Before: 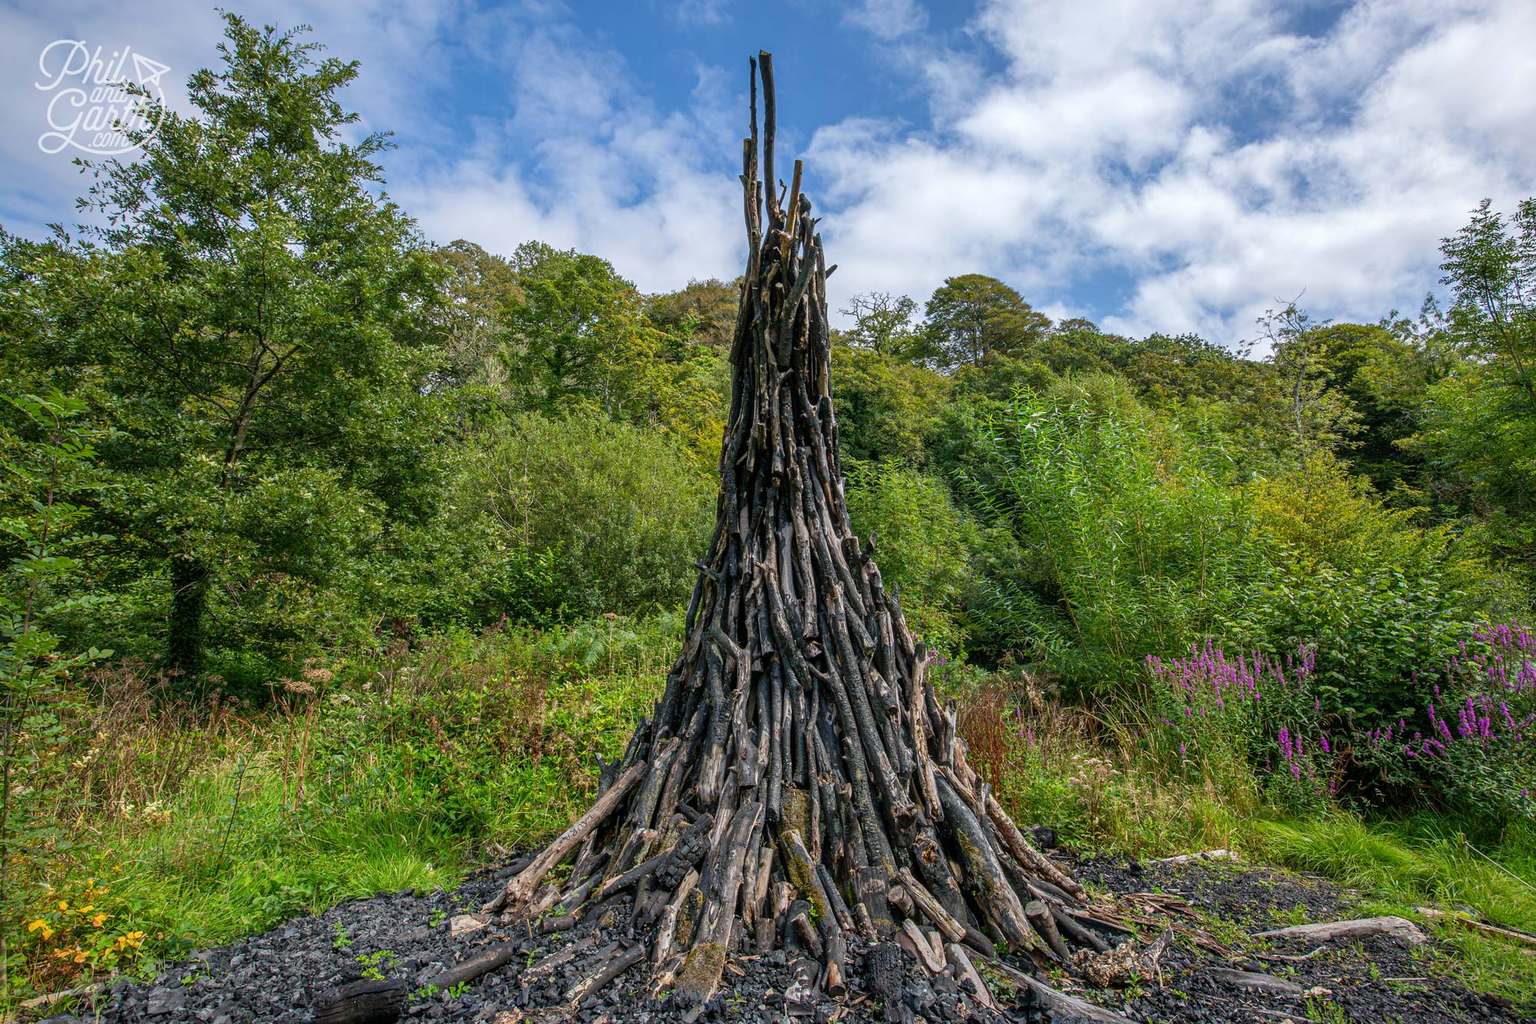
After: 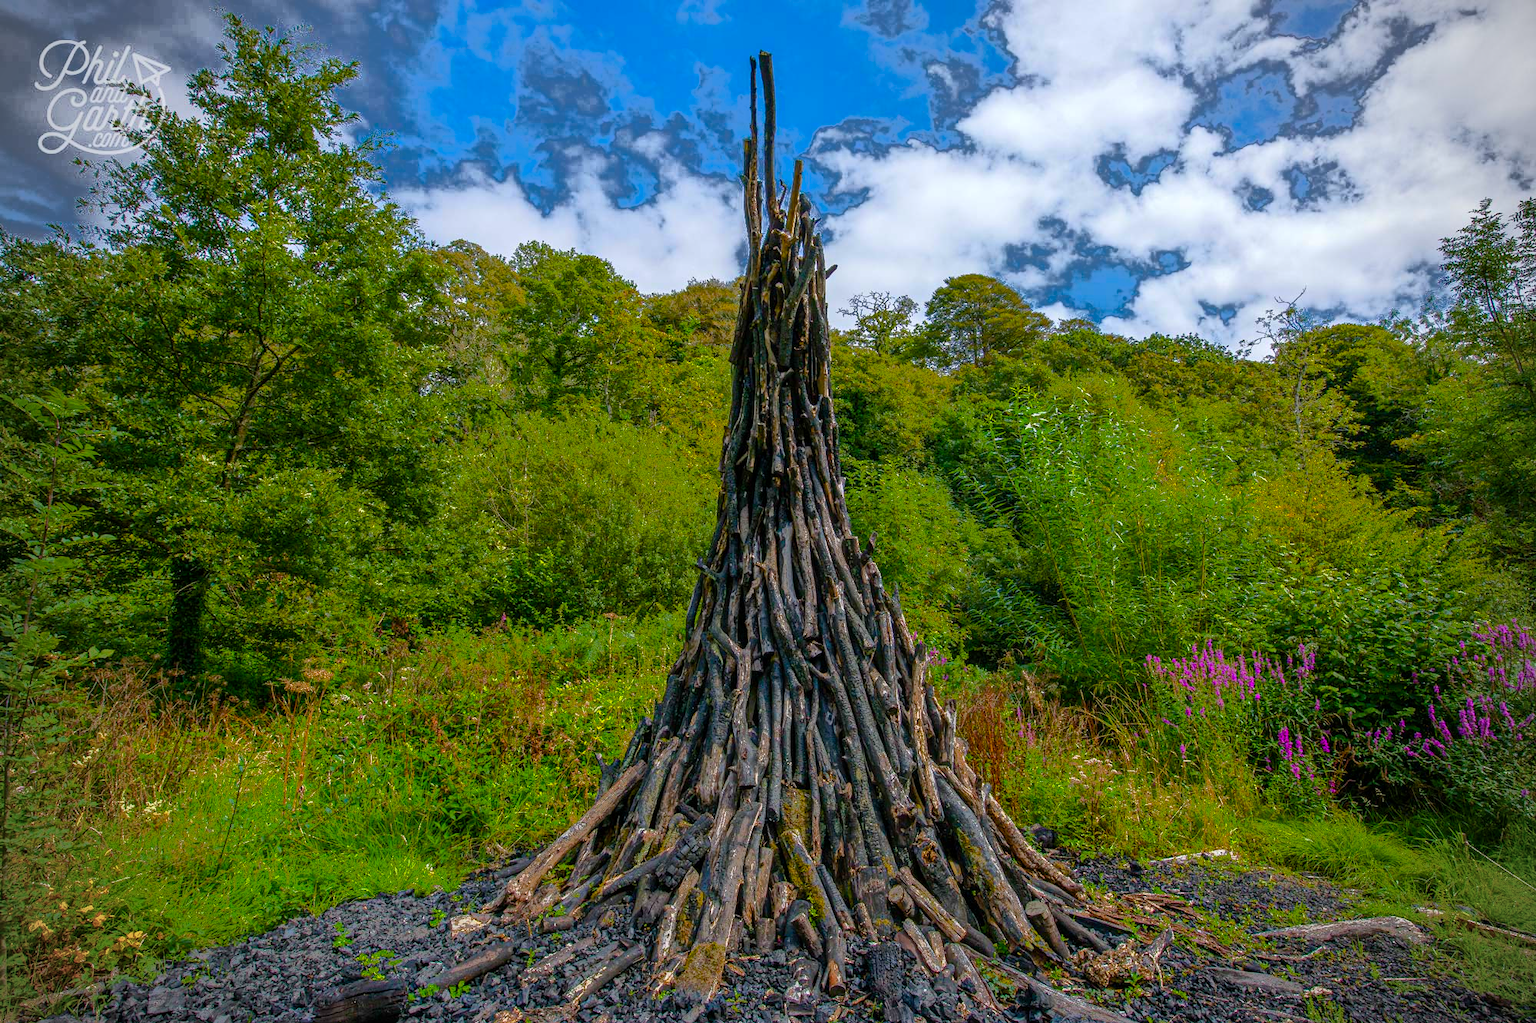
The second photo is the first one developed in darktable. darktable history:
fill light: exposure -0.73 EV, center 0.69, width 2.2
color balance rgb: perceptual saturation grading › global saturation 20%, perceptual saturation grading › highlights -25%, perceptual saturation grading › shadows 25%, global vibrance 50%
vignetting: unbound false
